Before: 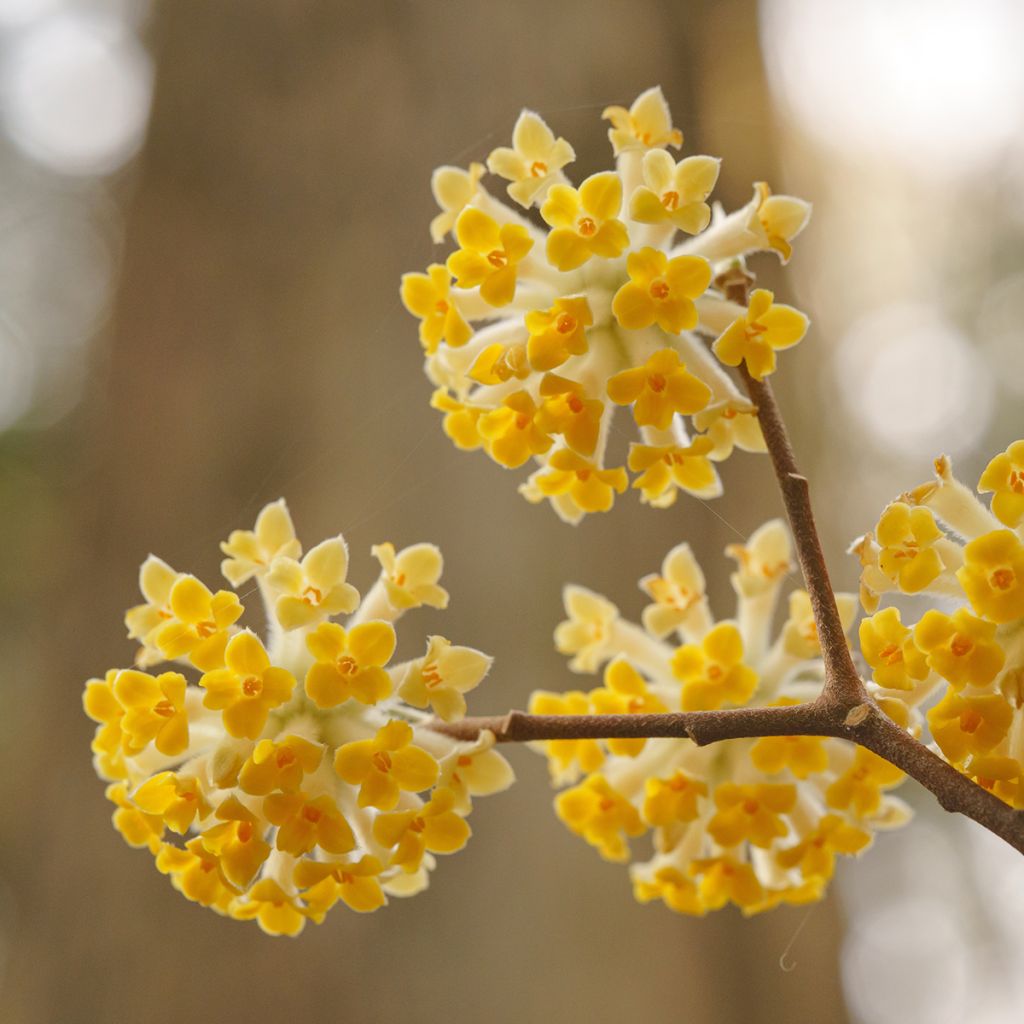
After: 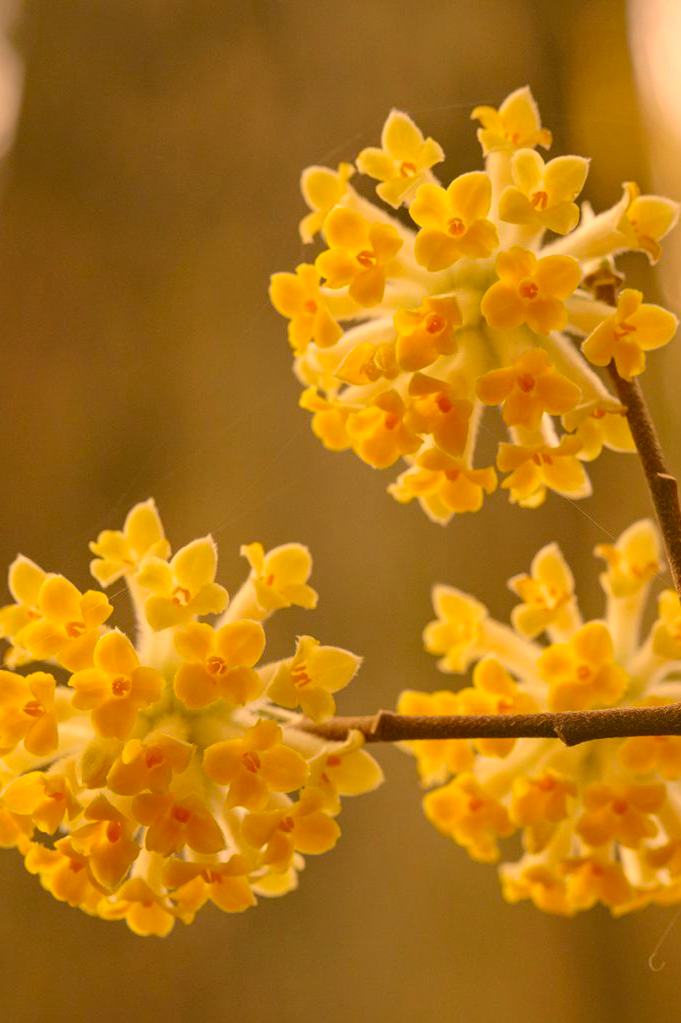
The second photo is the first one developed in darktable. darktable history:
crop and rotate: left 12.822%, right 20.624%
haze removal: compatibility mode true, adaptive false
color correction: highlights a* 18.5, highlights b* 35.25, shadows a* 1.57, shadows b* 5.93, saturation 1.05
